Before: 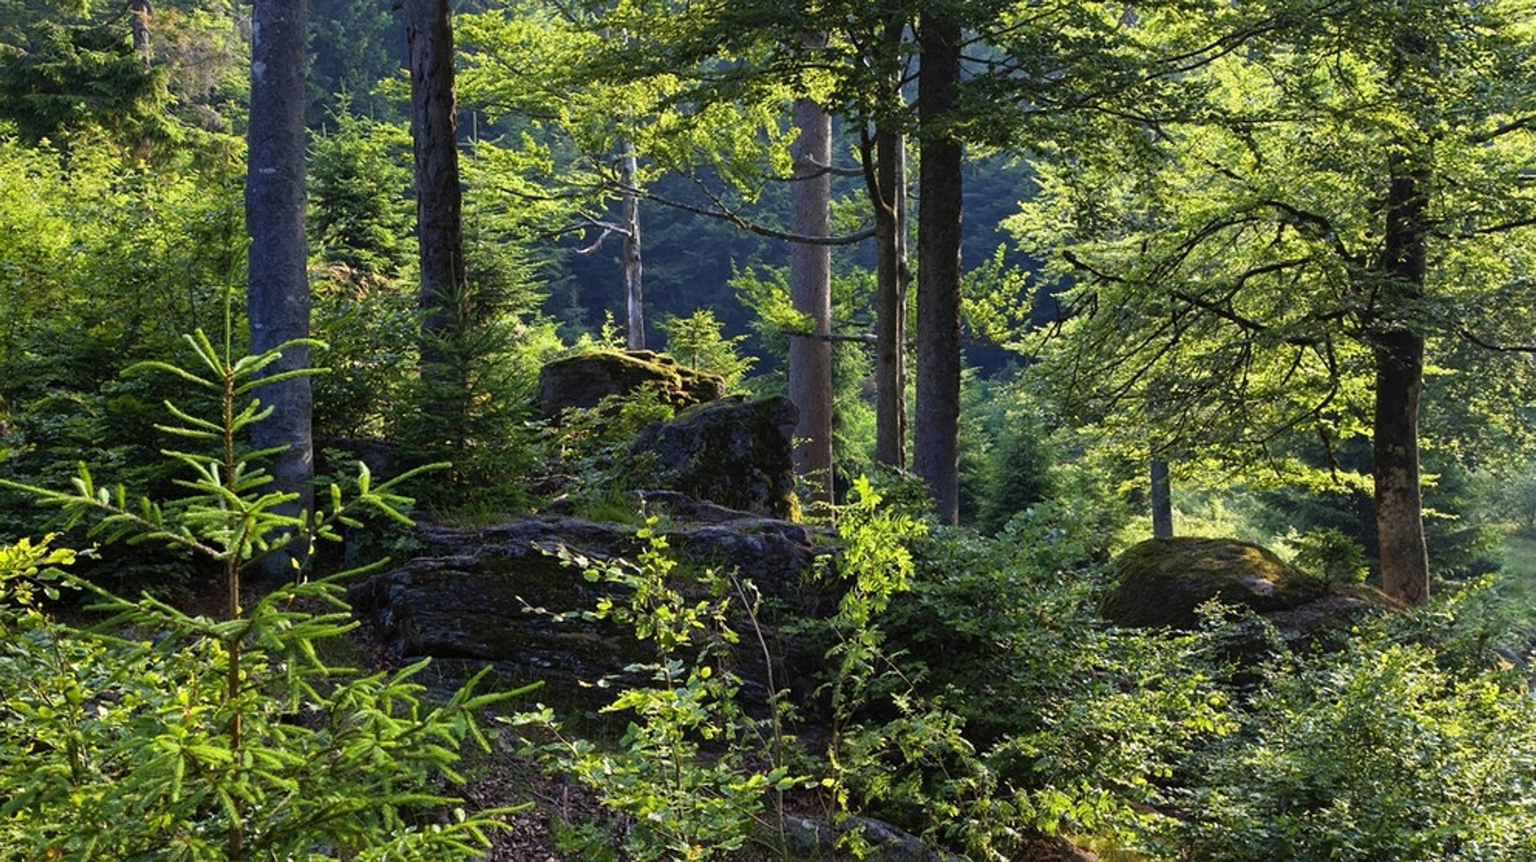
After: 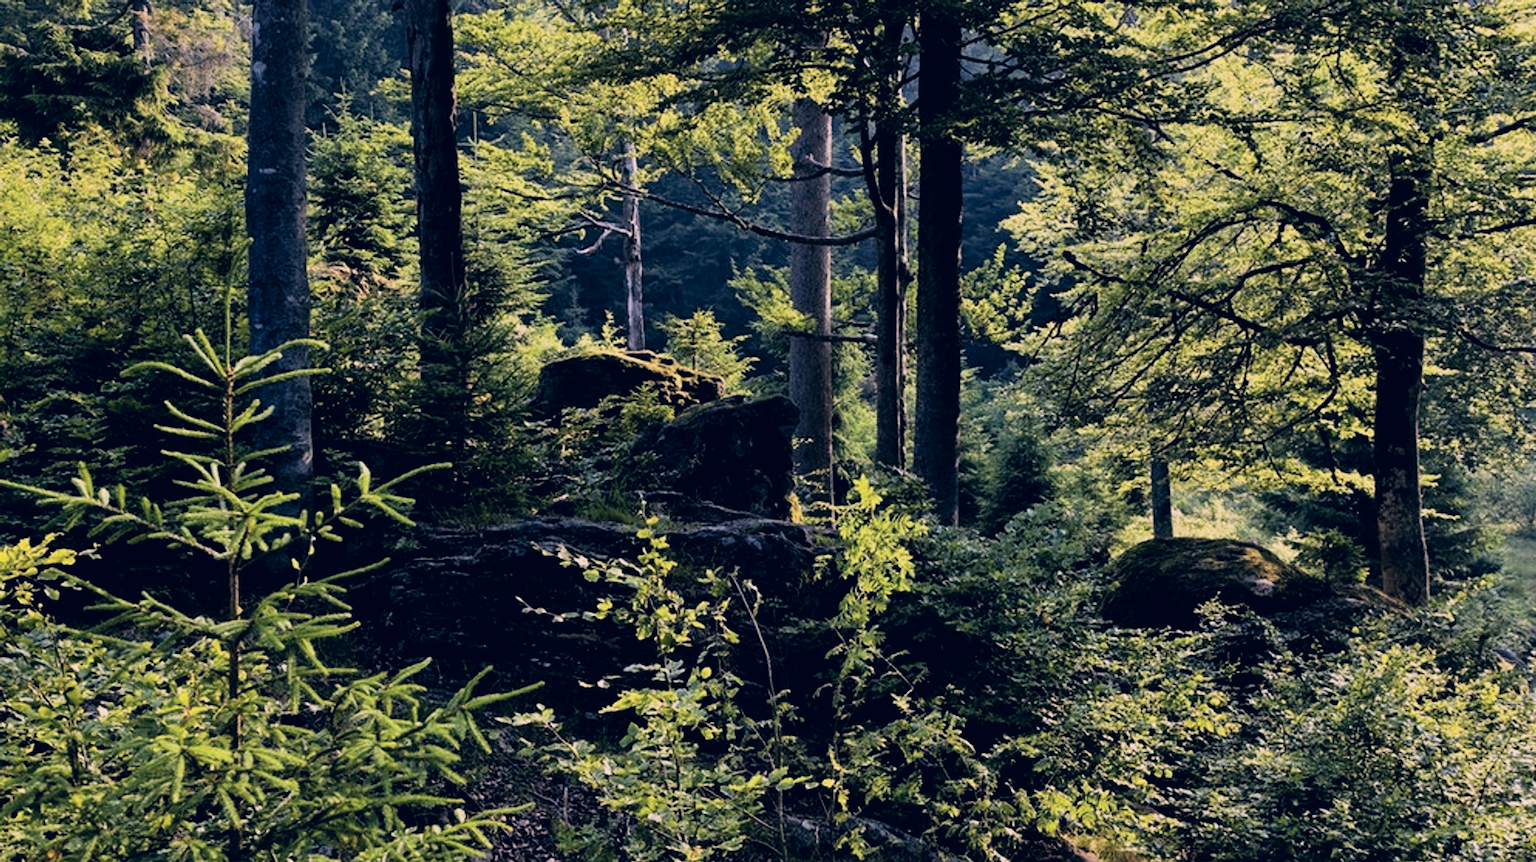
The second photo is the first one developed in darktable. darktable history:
color correction: highlights a* 14.42, highlights b* 5.77, shadows a* -4.99, shadows b* -15.53, saturation 0.842
filmic rgb: black relative exposure -5.13 EV, white relative exposure 3.97 EV, hardness 2.88, contrast 1.301, highlights saturation mix -31.01%
